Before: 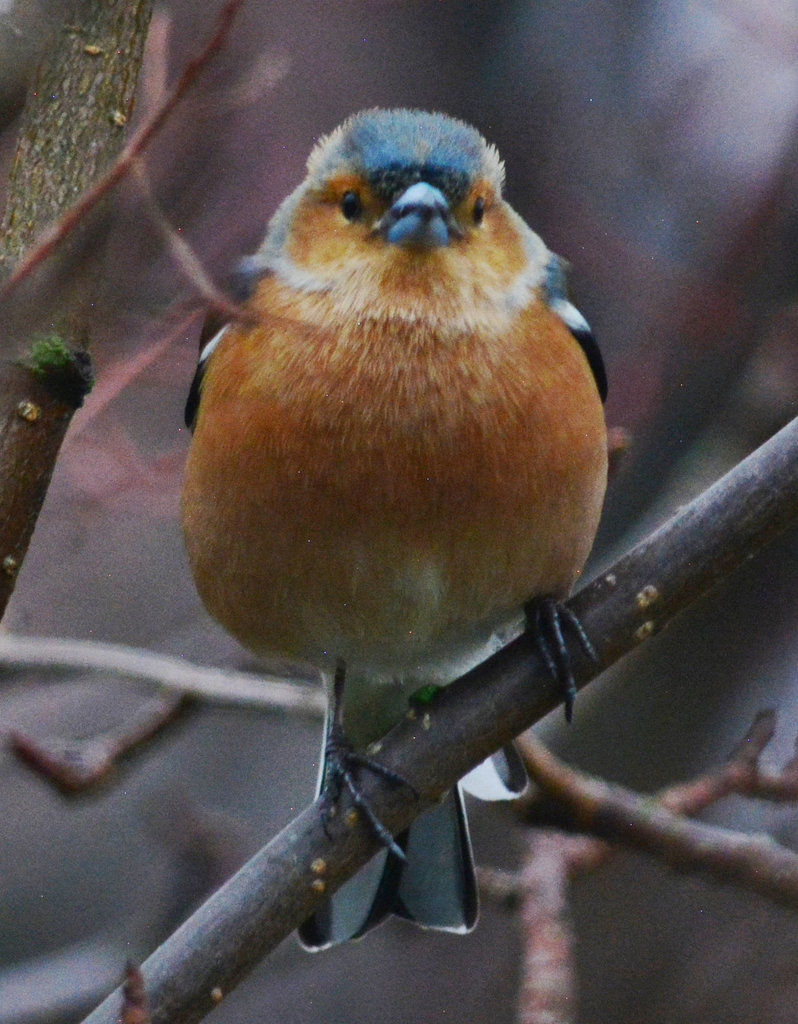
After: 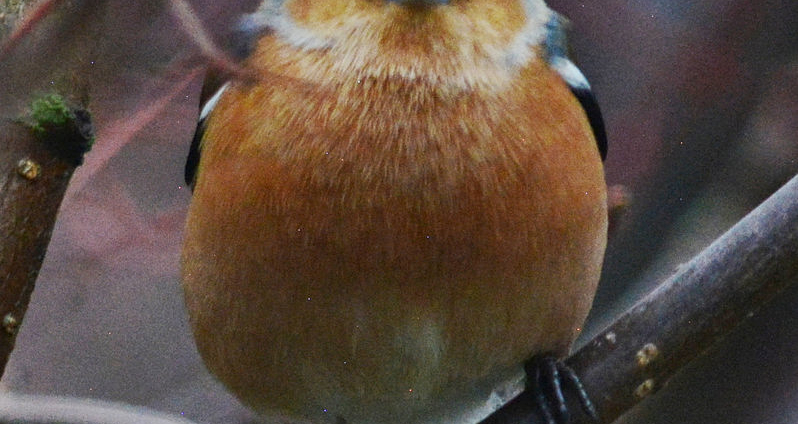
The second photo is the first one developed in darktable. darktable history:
contrast equalizer: octaves 7, y [[0.5, 0.5, 0.5, 0.512, 0.552, 0.62], [0.5 ×6], [0.5 ×4, 0.504, 0.553], [0 ×6], [0 ×6]]
crop and rotate: top 23.724%, bottom 34.846%
